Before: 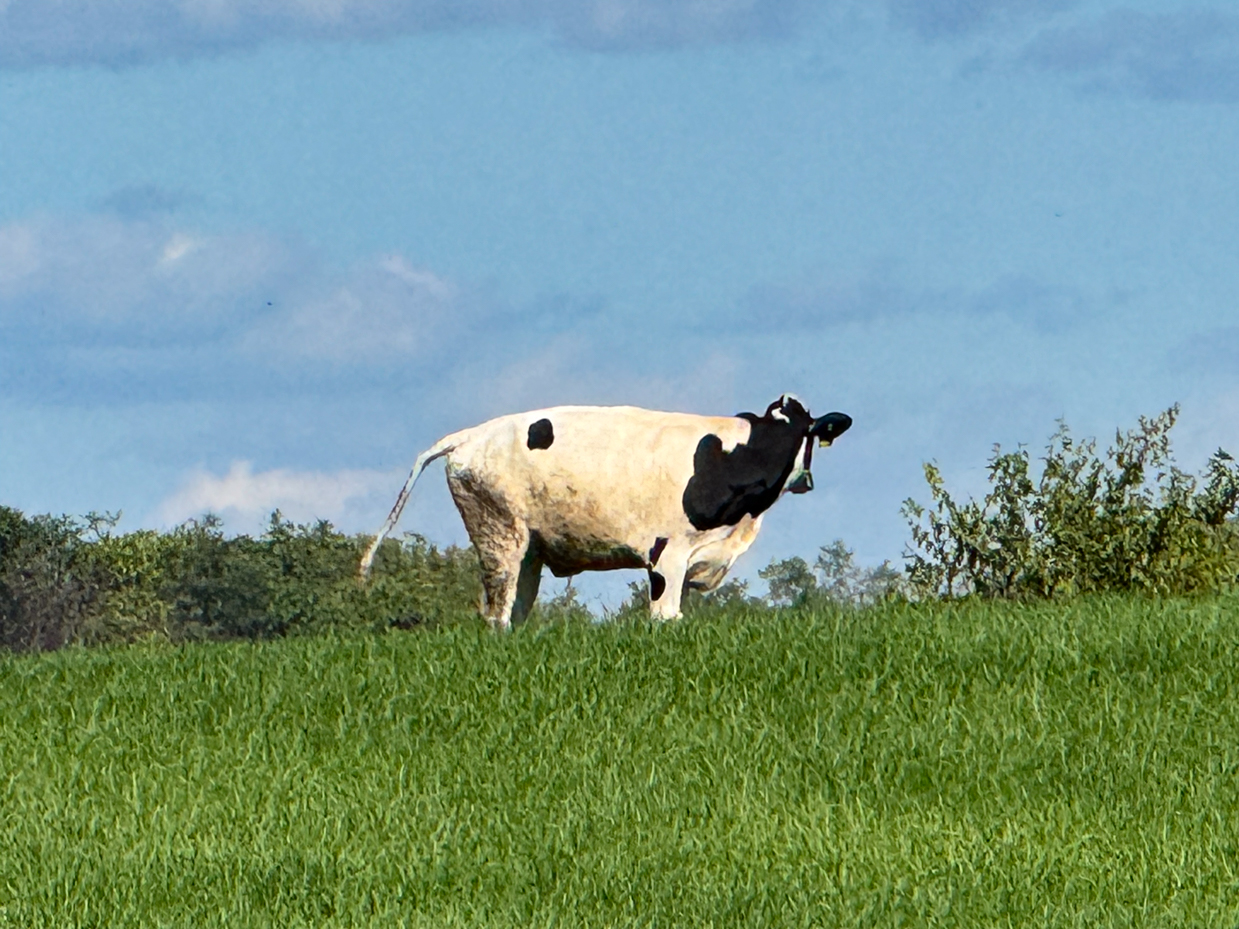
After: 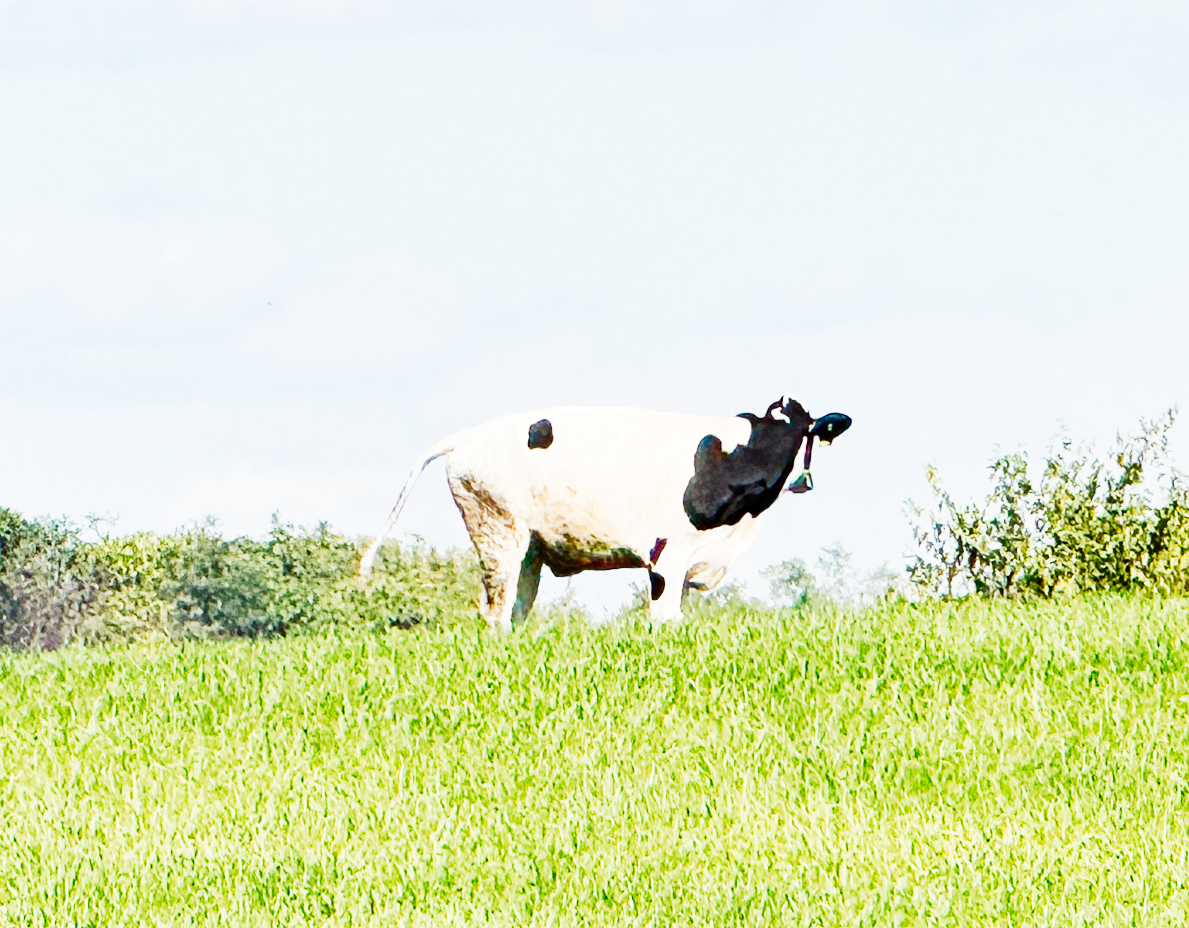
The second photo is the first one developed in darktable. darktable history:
tone curve: curves: ch0 [(0, 0) (0.417, 0.851) (1, 1)], preserve colors none
crop: right 4.016%, bottom 0.016%
